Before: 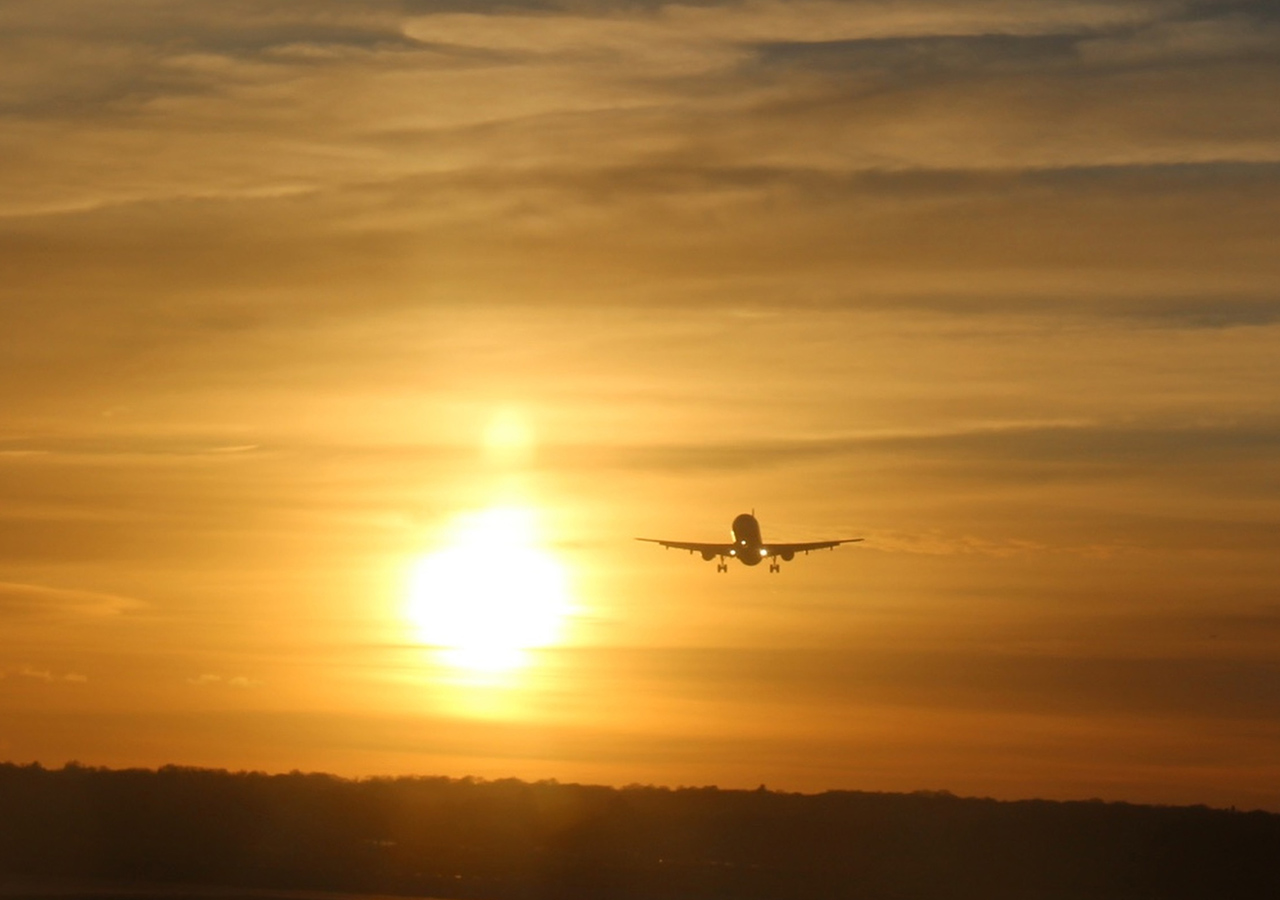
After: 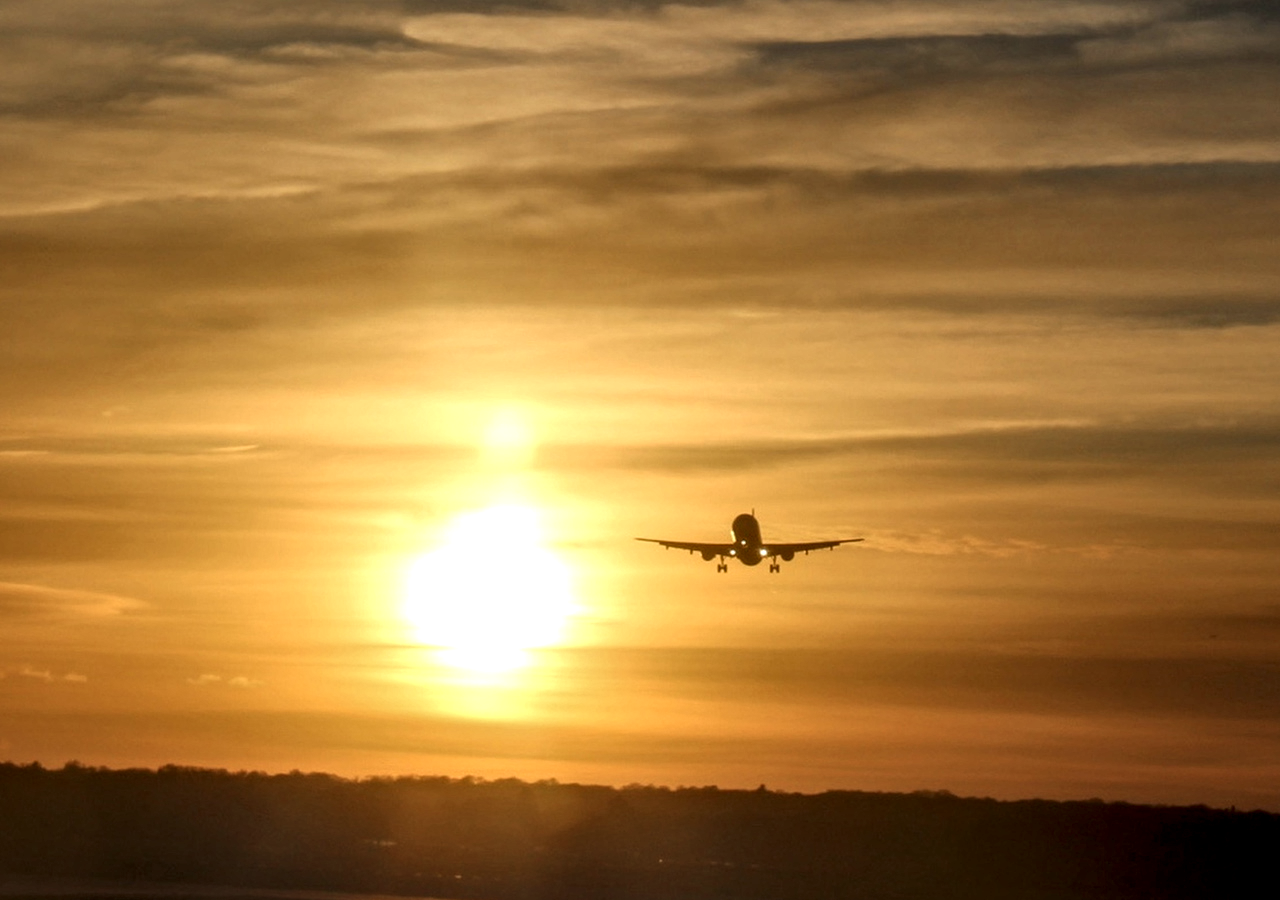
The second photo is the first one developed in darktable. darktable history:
local contrast: highlights 0%, shadows 0%, detail 182%
contrast brightness saturation: contrast 0.01, saturation -0.05
